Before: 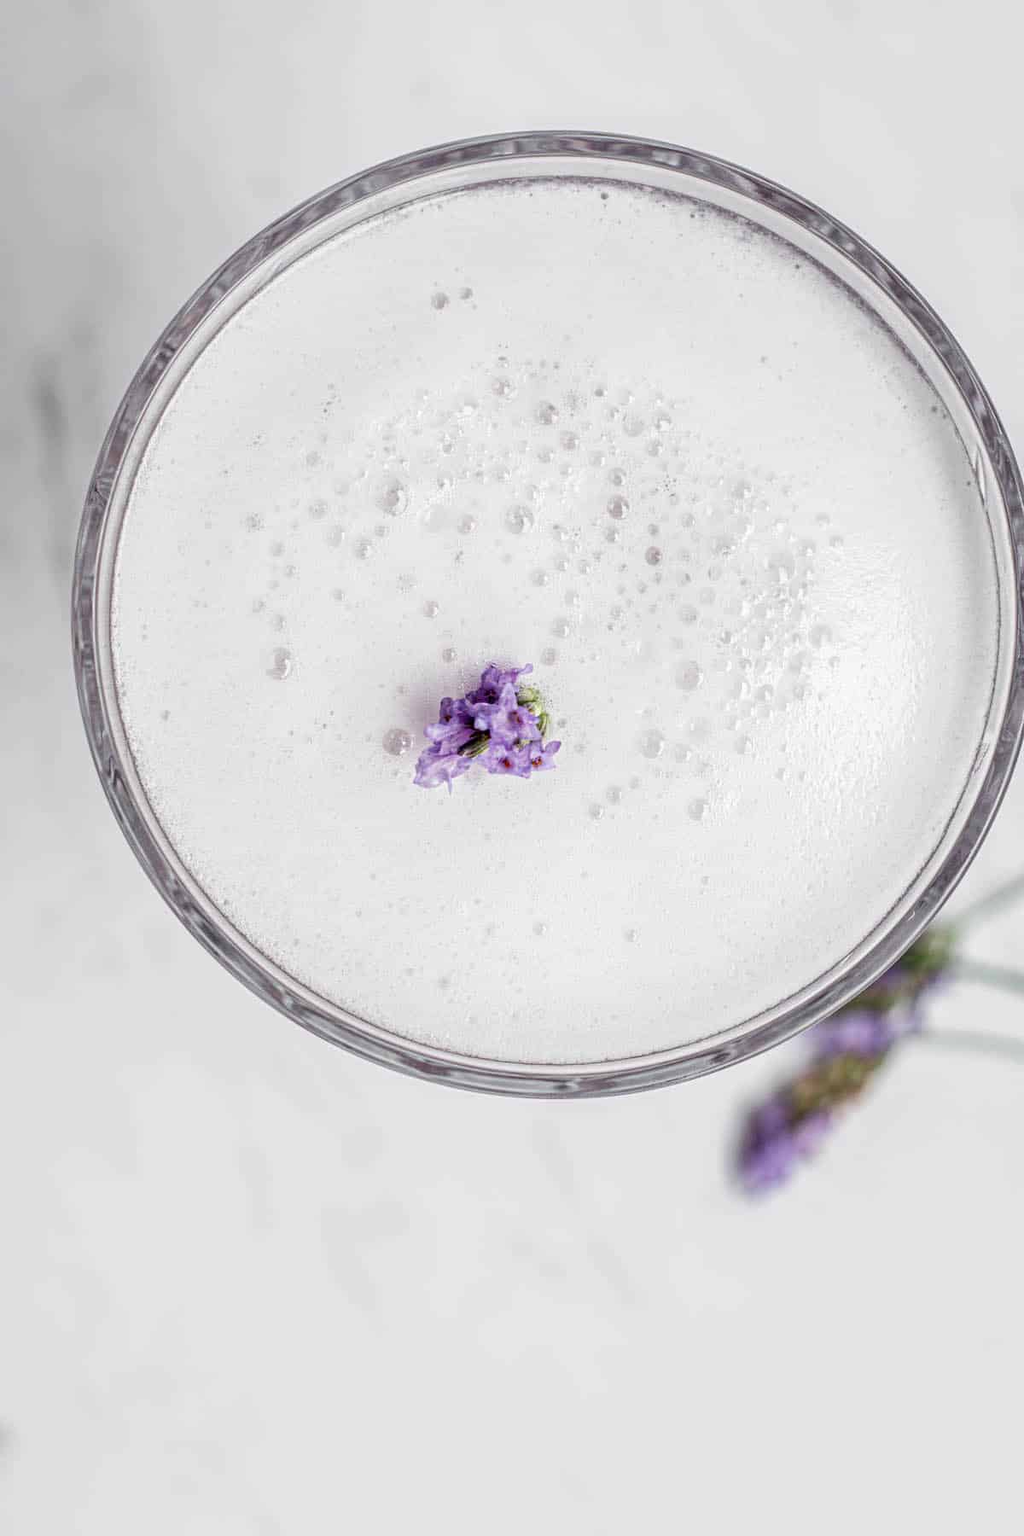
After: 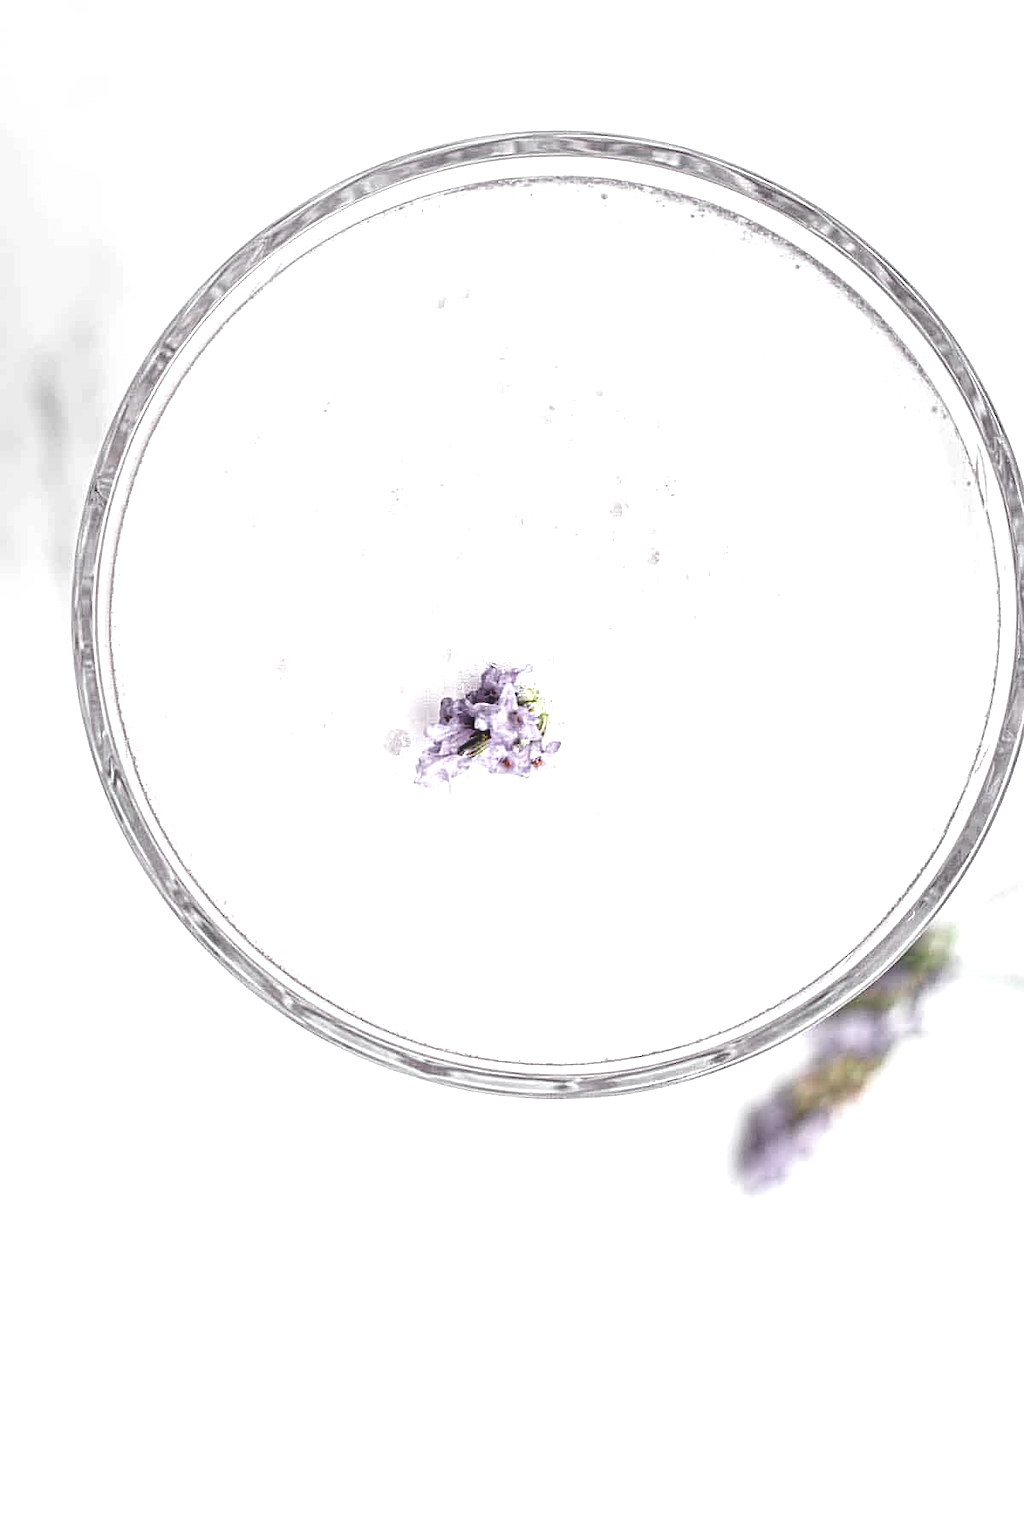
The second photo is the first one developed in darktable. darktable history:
contrast brightness saturation: contrast -0.26, saturation -0.43
color zones: curves: ch1 [(0.25, 0.61) (0.75, 0.248)]
sharpen: on, module defaults
levels: levels [0.012, 0.367, 0.697]
